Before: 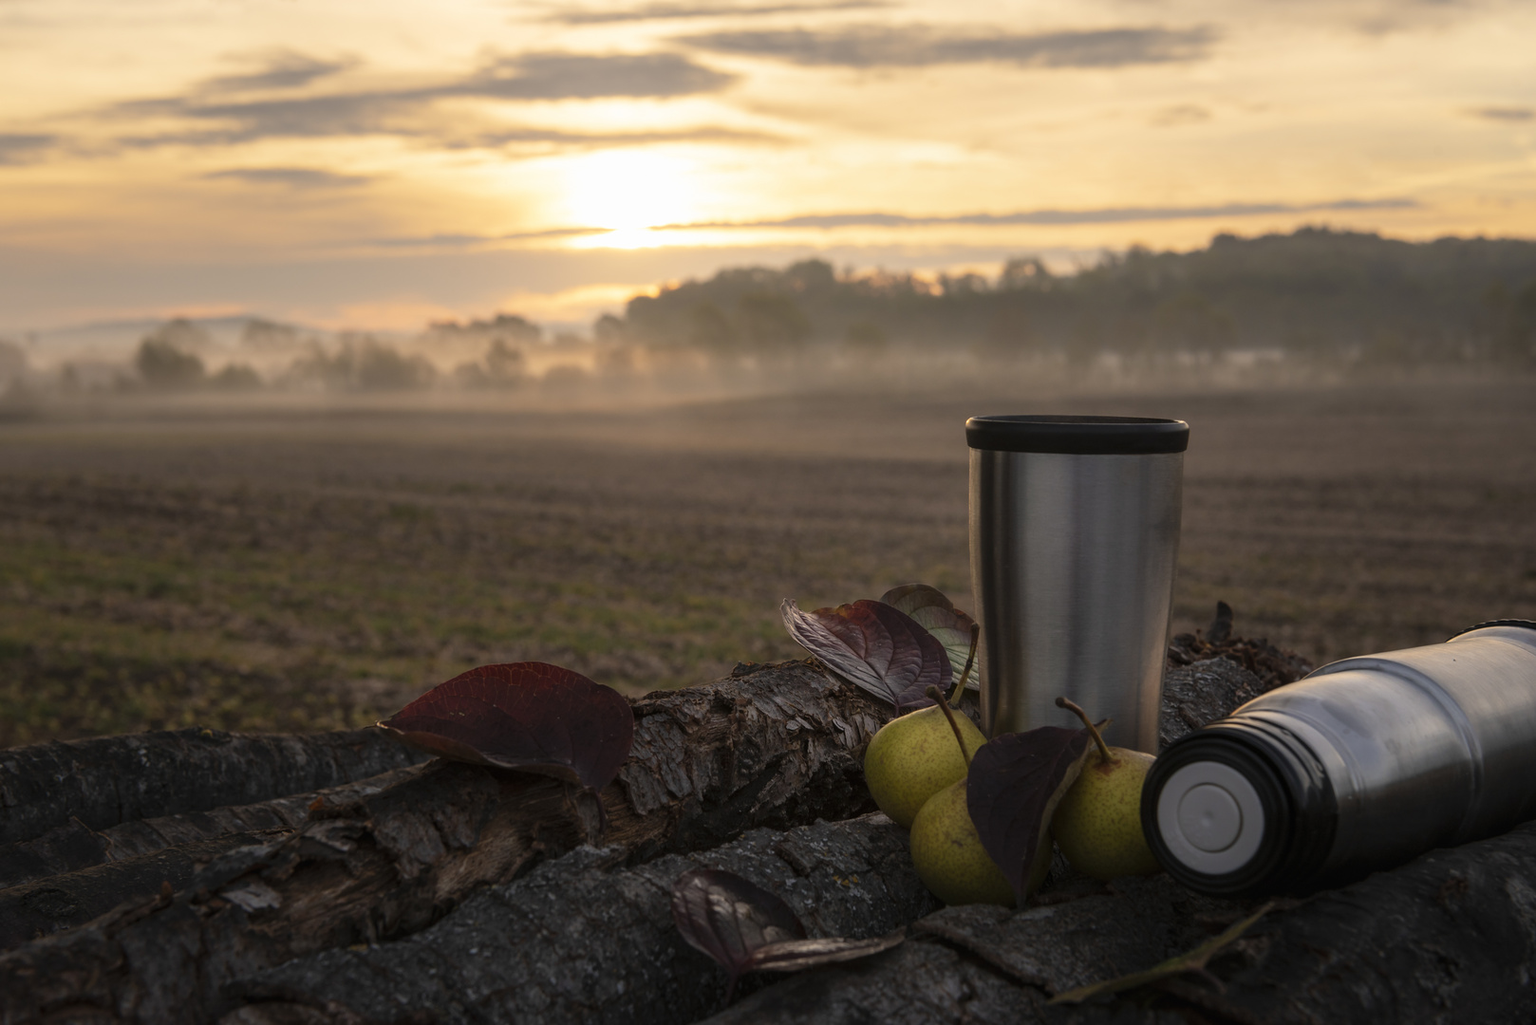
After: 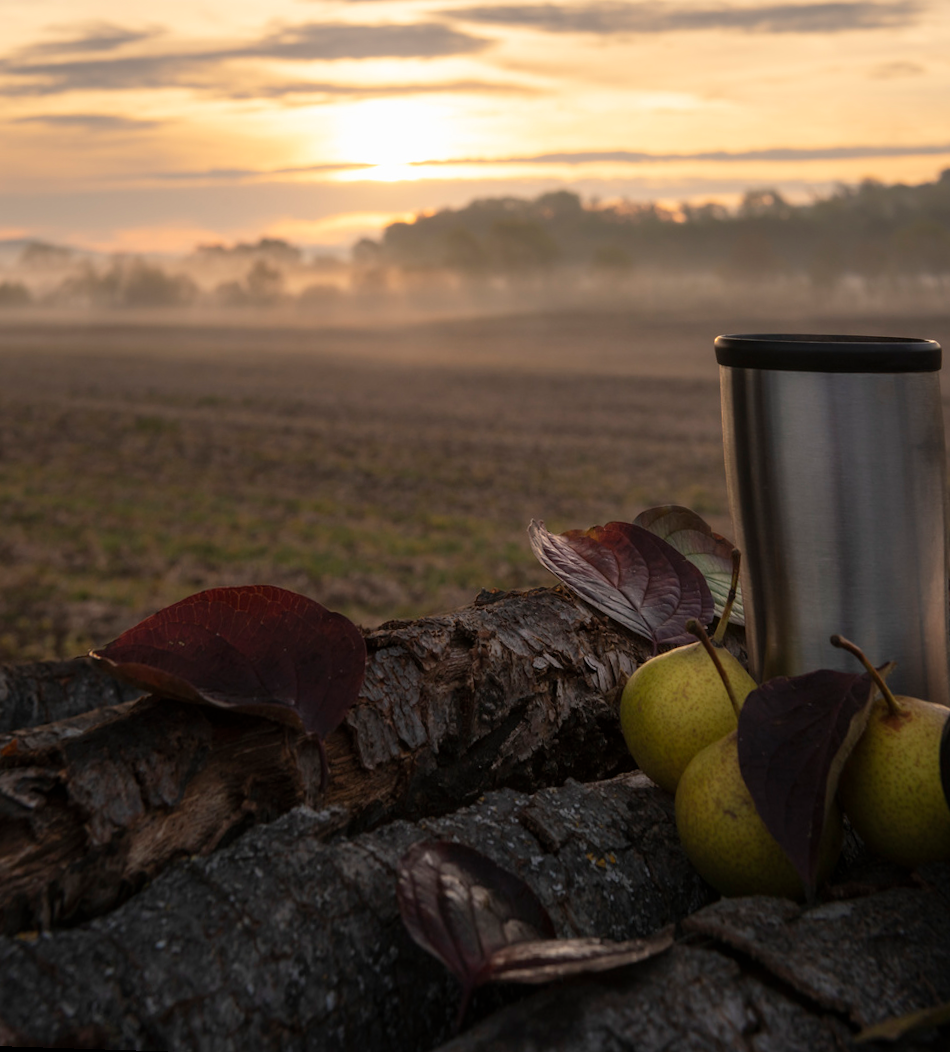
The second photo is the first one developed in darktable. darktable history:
rotate and perspective: rotation 0.72°, lens shift (vertical) -0.352, lens shift (horizontal) -0.051, crop left 0.152, crop right 0.859, crop top 0.019, crop bottom 0.964
crop and rotate: left 9.061%, right 20.142%
